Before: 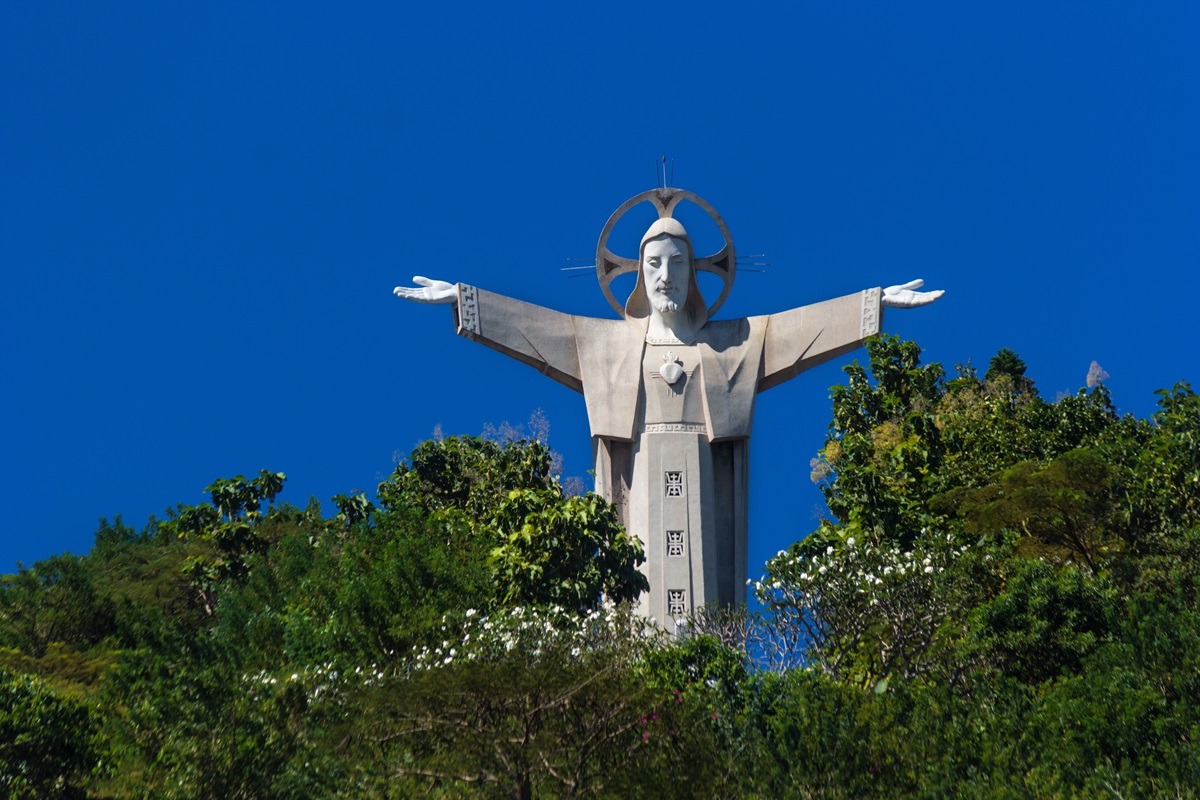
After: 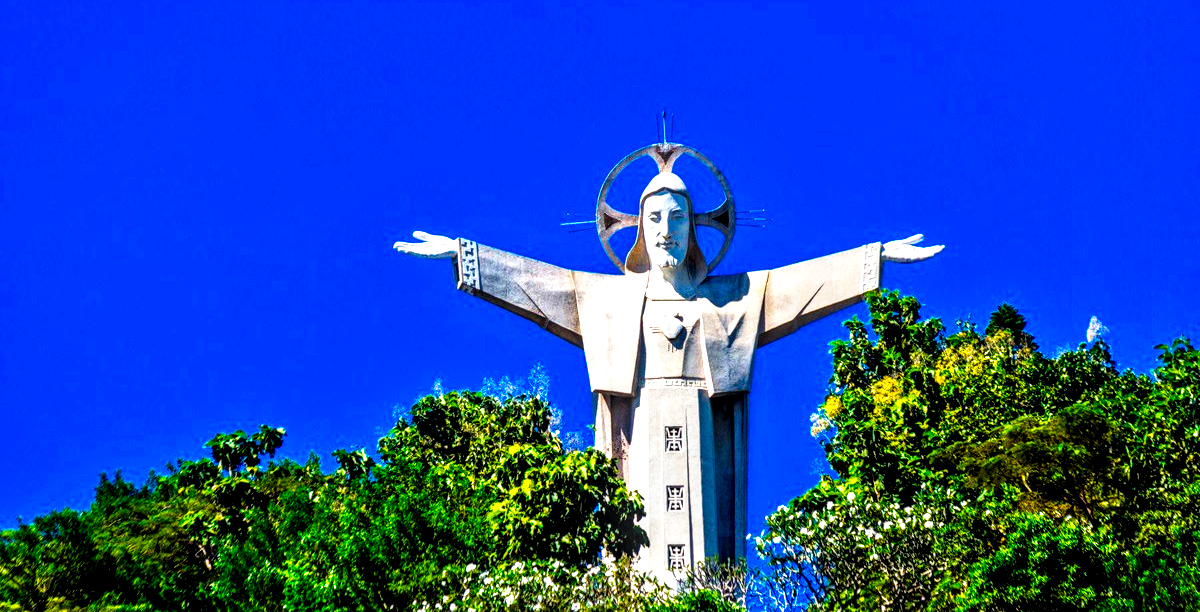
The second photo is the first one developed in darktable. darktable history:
crop: top 5.667%, bottom 17.717%
tone equalizer: -7 EV 0.144 EV, -6 EV 0.575 EV, -5 EV 1.14 EV, -4 EV 1.3 EV, -3 EV 1.12 EV, -2 EV 0.6 EV, -1 EV 0.155 EV
tone curve: curves: ch0 [(0, 0) (0.003, 0.001) (0.011, 0.005) (0.025, 0.01) (0.044, 0.016) (0.069, 0.019) (0.1, 0.024) (0.136, 0.03) (0.177, 0.045) (0.224, 0.071) (0.277, 0.122) (0.335, 0.202) (0.399, 0.326) (0.468, 0.471) (0.543, 0.638) (0.623, 0.798) (0.709, 0.913) (0.801, 0.97) (0.898, 0.983) (1, 1)], preserve colors none
local contrast: highlights 19%, detail 185%
color balance rgb: perceptual saturation grading › global saturation 36.599%
